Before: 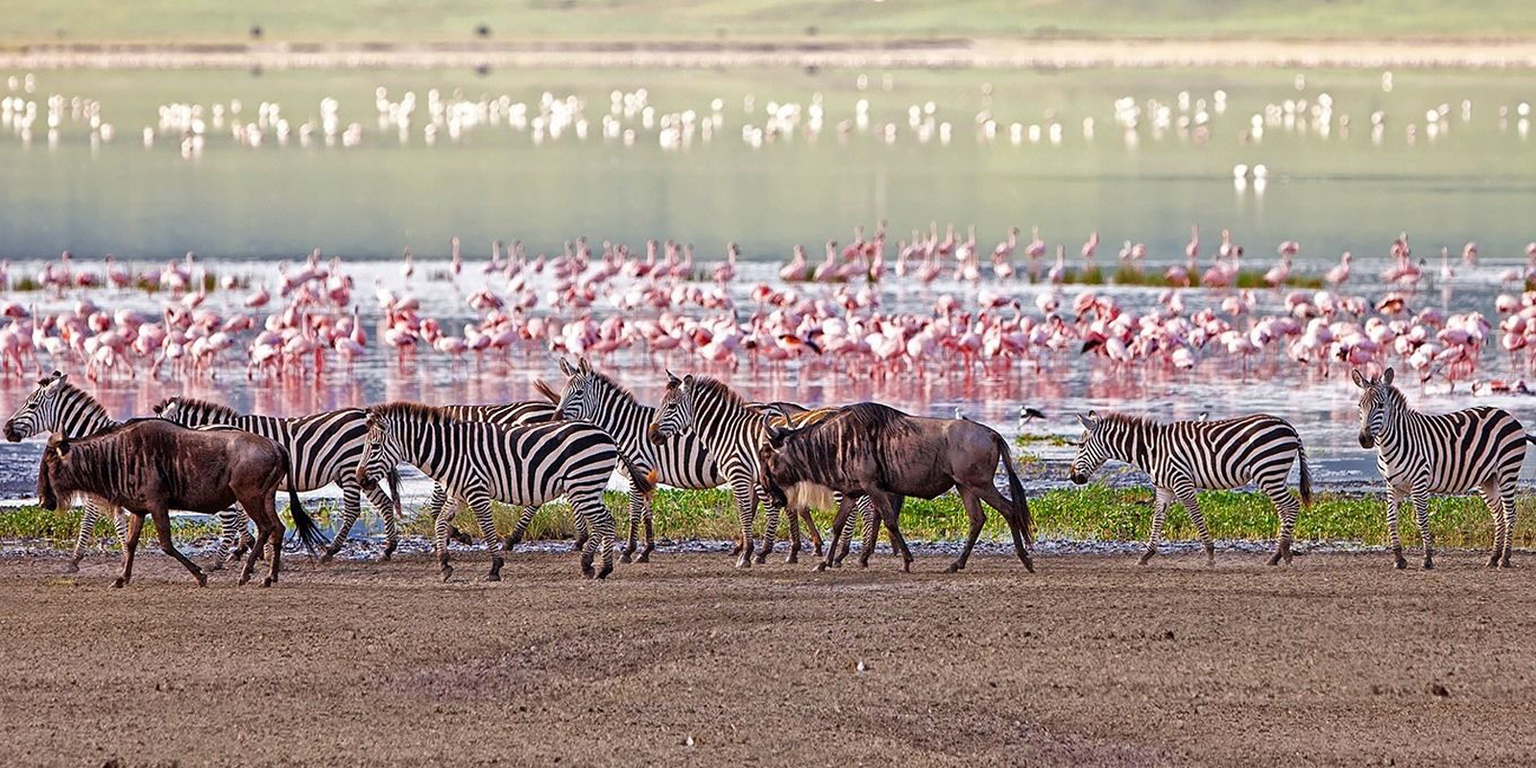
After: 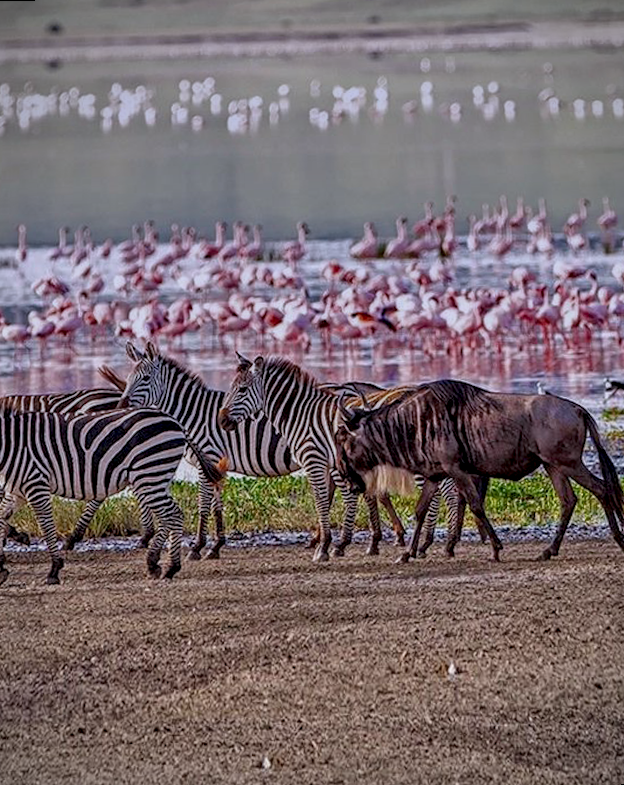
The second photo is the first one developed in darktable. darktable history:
tone equalizer: -8 EV 0.25 EV, -7 EV 0.417 EV, -6 EV 0.417 EV, -5 EV 0.25 EV, -3 EV -0.25 EV, -2 EV -0.417 EV, -1 EV -0.417 EV, +0 EV -0.25 EV, edges refinement/feathering 500, mask exposure compensation -1.57 EV, preserve details guided filter
crop: left 28.583%, right 29.231%
graduated density: hue 238.83°, saturation 50%
vignetting: fall-off radius 60.92%
rotate and perspective: rotation -1.68°, lens shift (vertical) -0.146, crop left 0.049, crop right 0.912, crop top 0.032, crop bottom 0.96
base curve: exposure shift 0, preserve colors none
local contrast: highlights 25%, detail 150%
